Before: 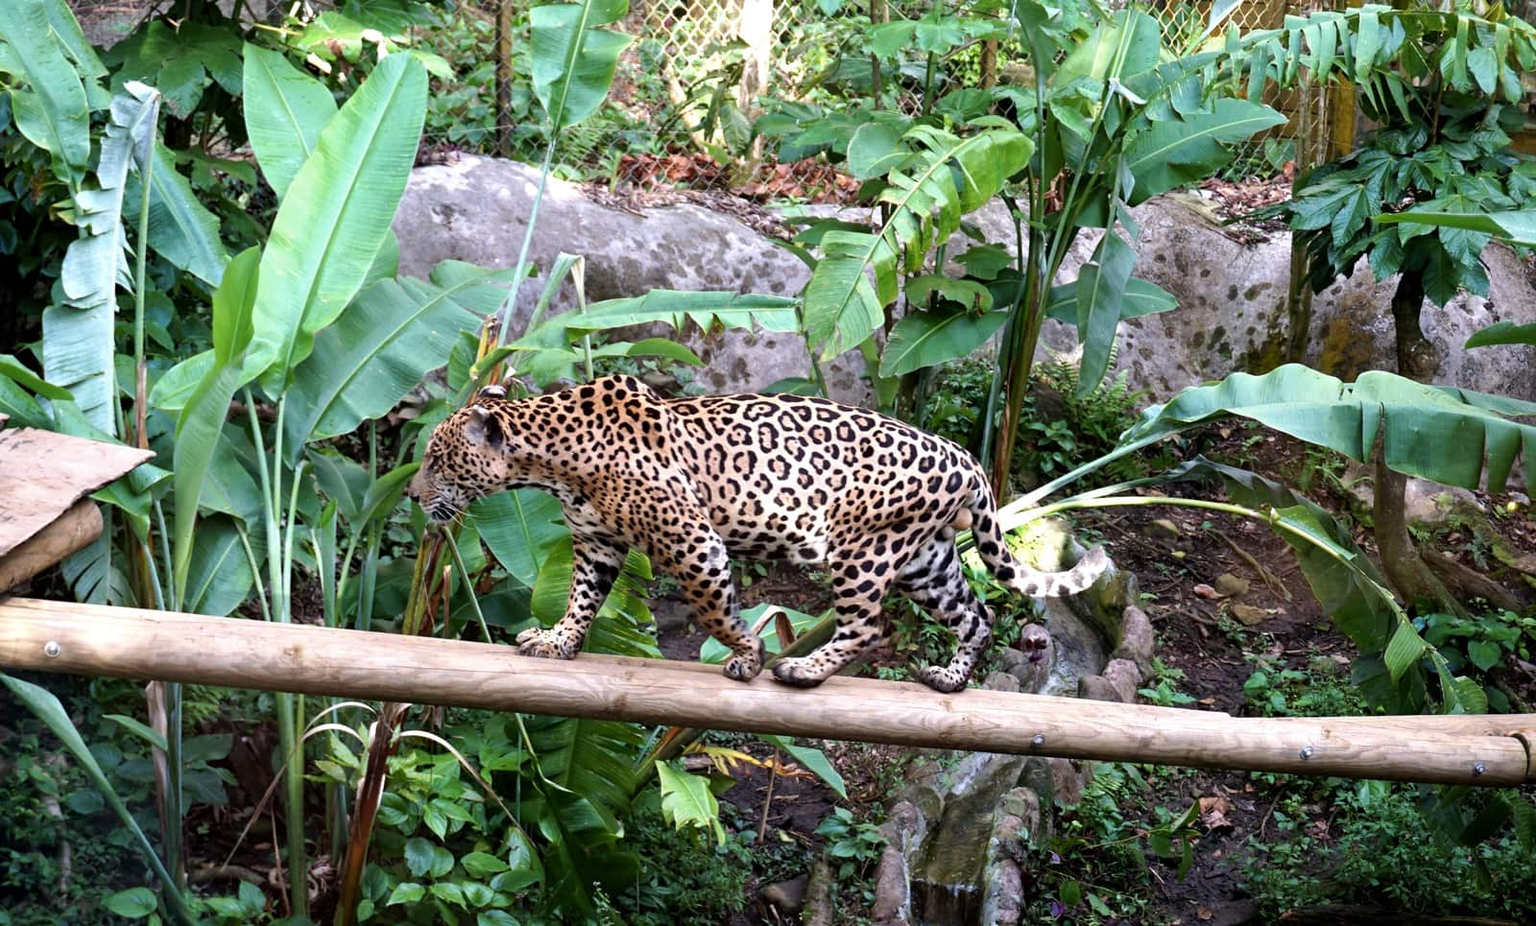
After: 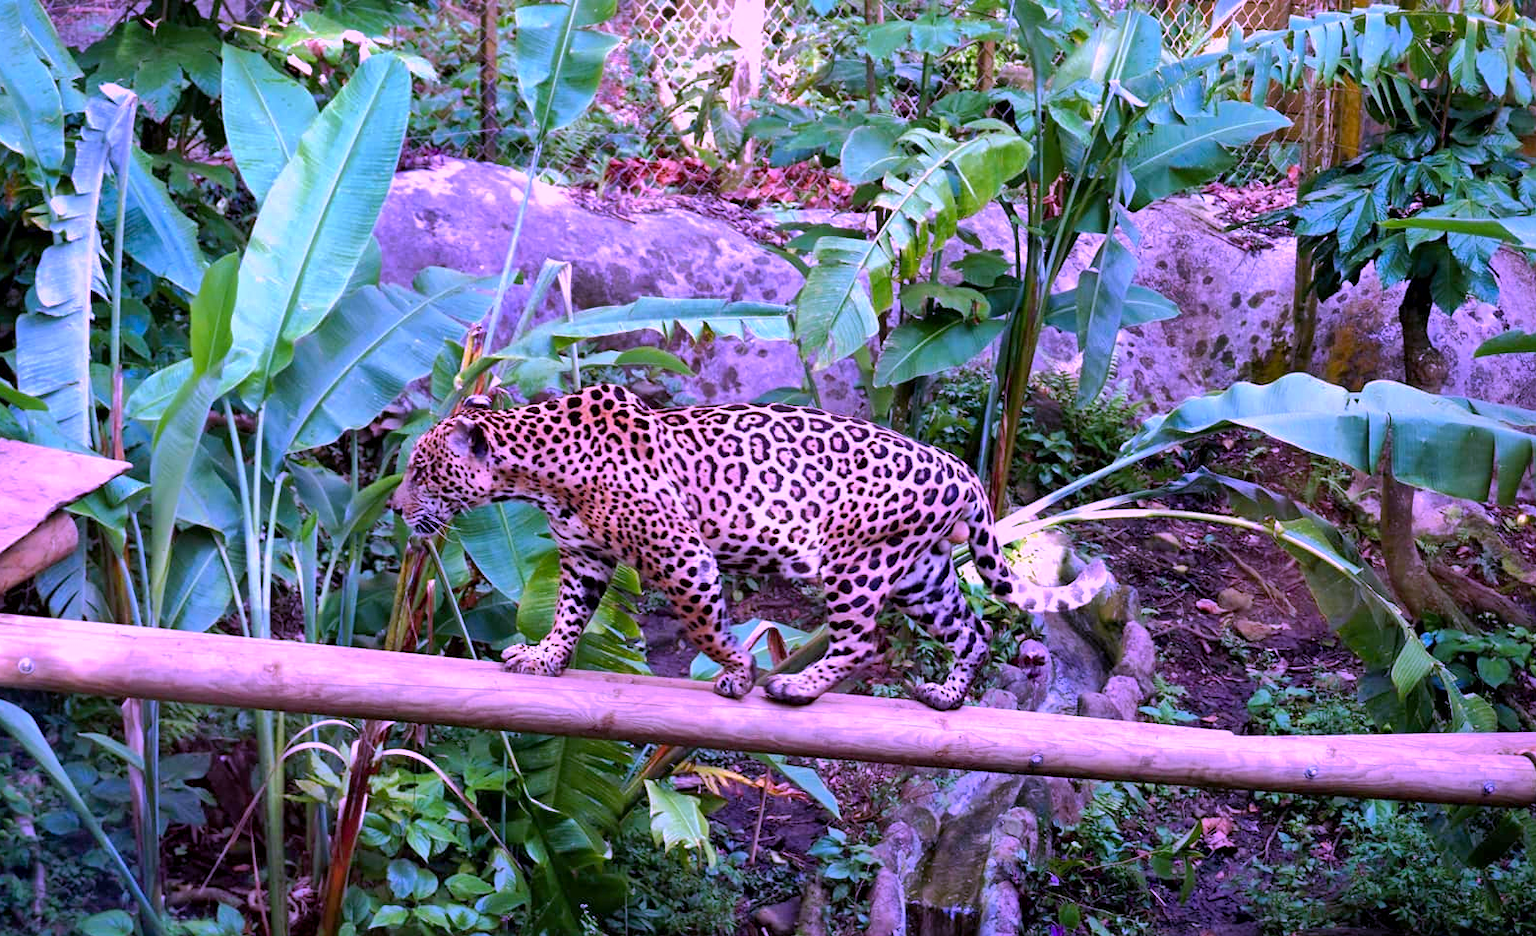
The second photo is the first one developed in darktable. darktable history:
crop and rotate: left 1.774%, right 0.633%, bottom 1.28%
shadows and highlights: shadows 40, highlights -60
color balance rgb: linear chroma grading › global chroma 15%, perceptual saturation grading › global saturation 30%
color calibration: output R [1.107, -0.012, -0.003, 0], output B [0, 0, 1.308, 0], illuminant custom, x 0.389, y 0.387, temperature 3838.64 K
local contrast: mode bilateral grid, contrast 20, coarseness 50, detail 120%, midtone range 0.2
